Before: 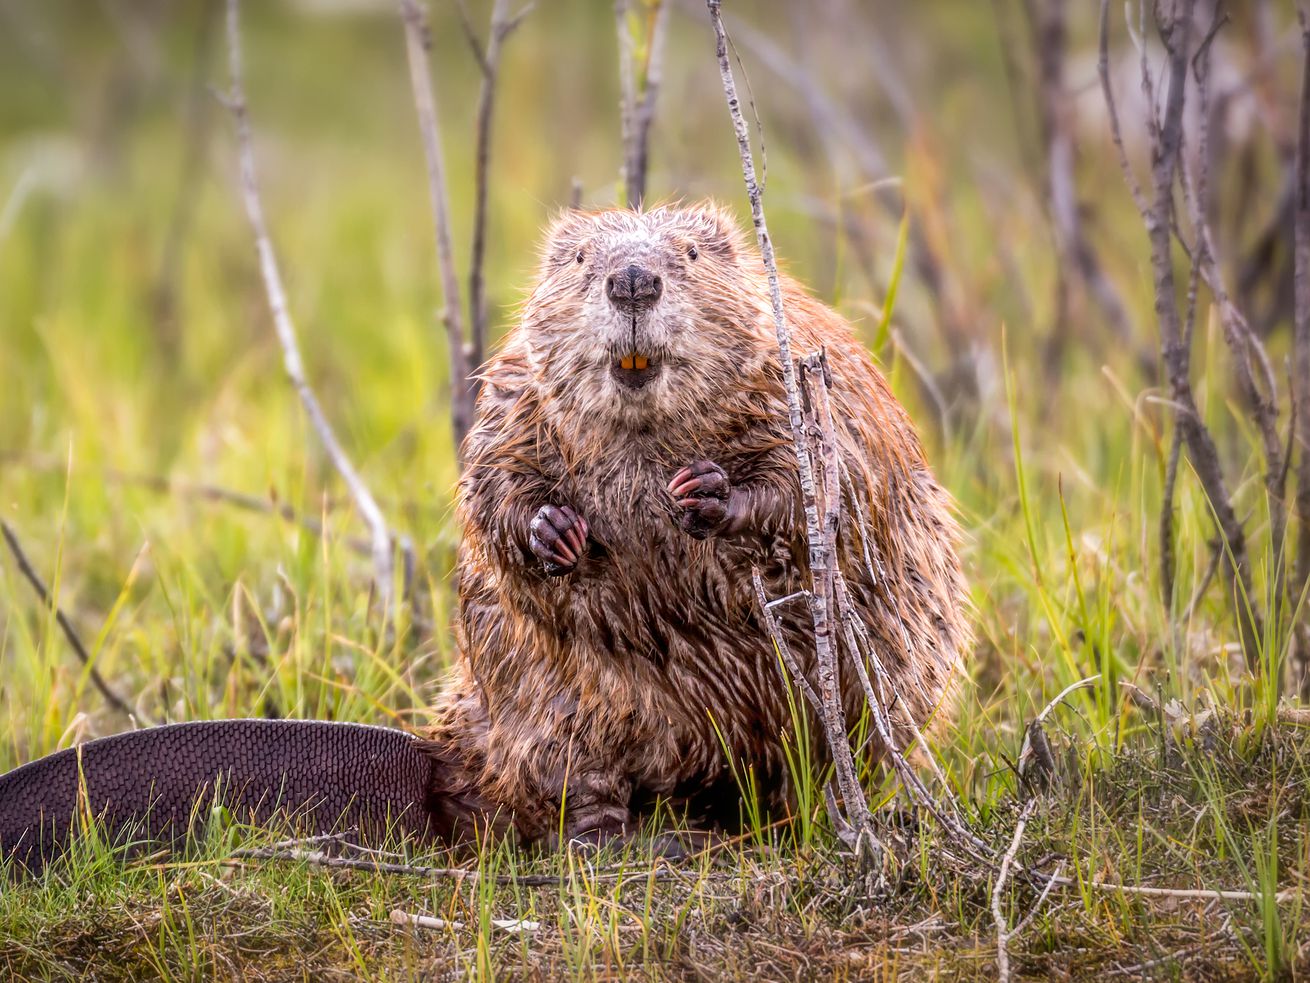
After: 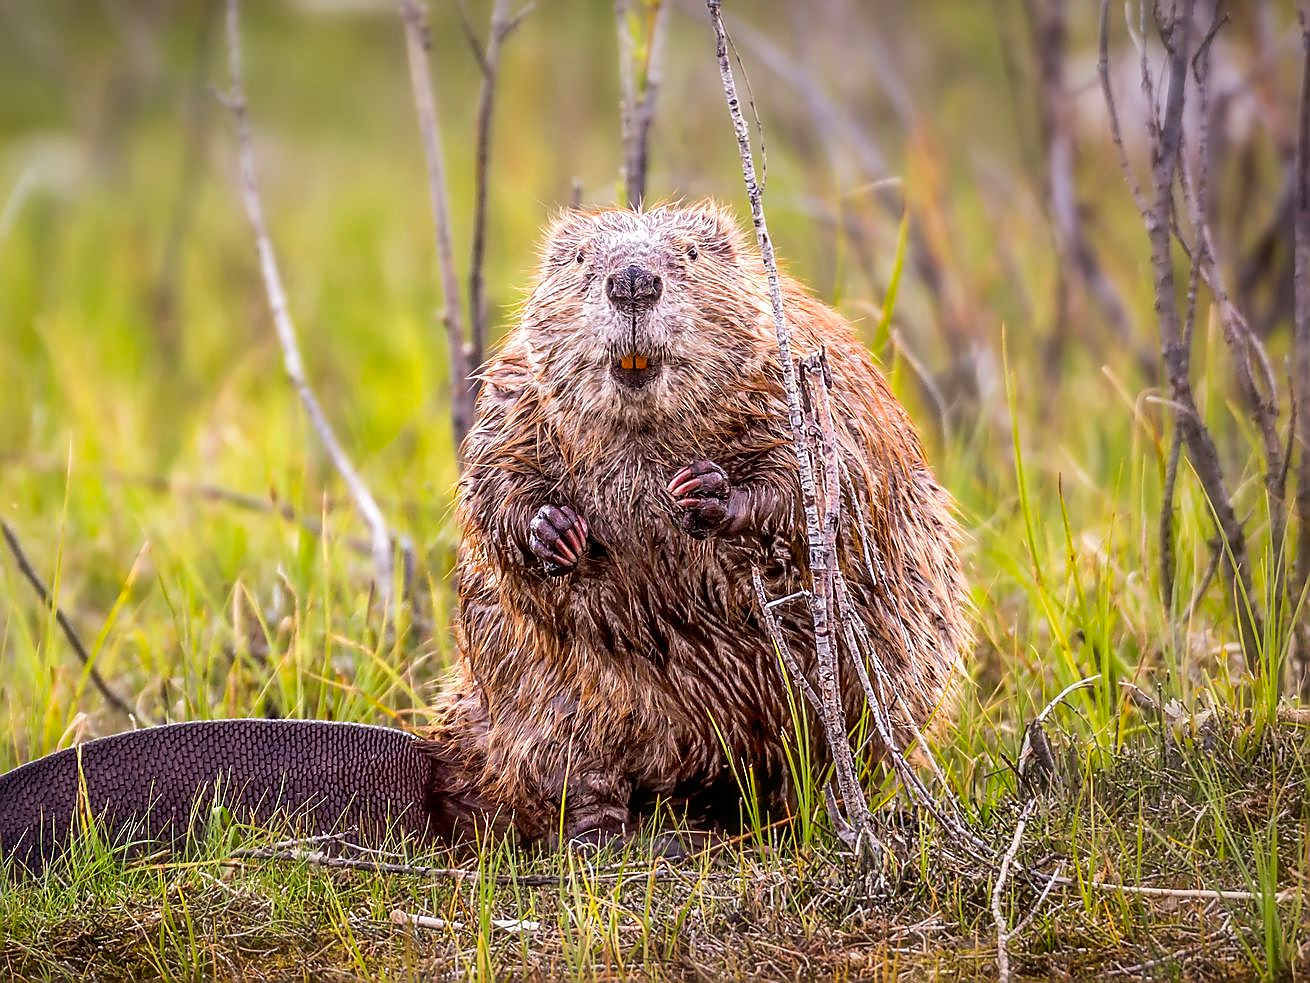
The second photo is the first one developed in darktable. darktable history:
contrast brightness saturation: saturation 0.185
sharpen: radius 1.413, amount 1.263, threshold 0.746
